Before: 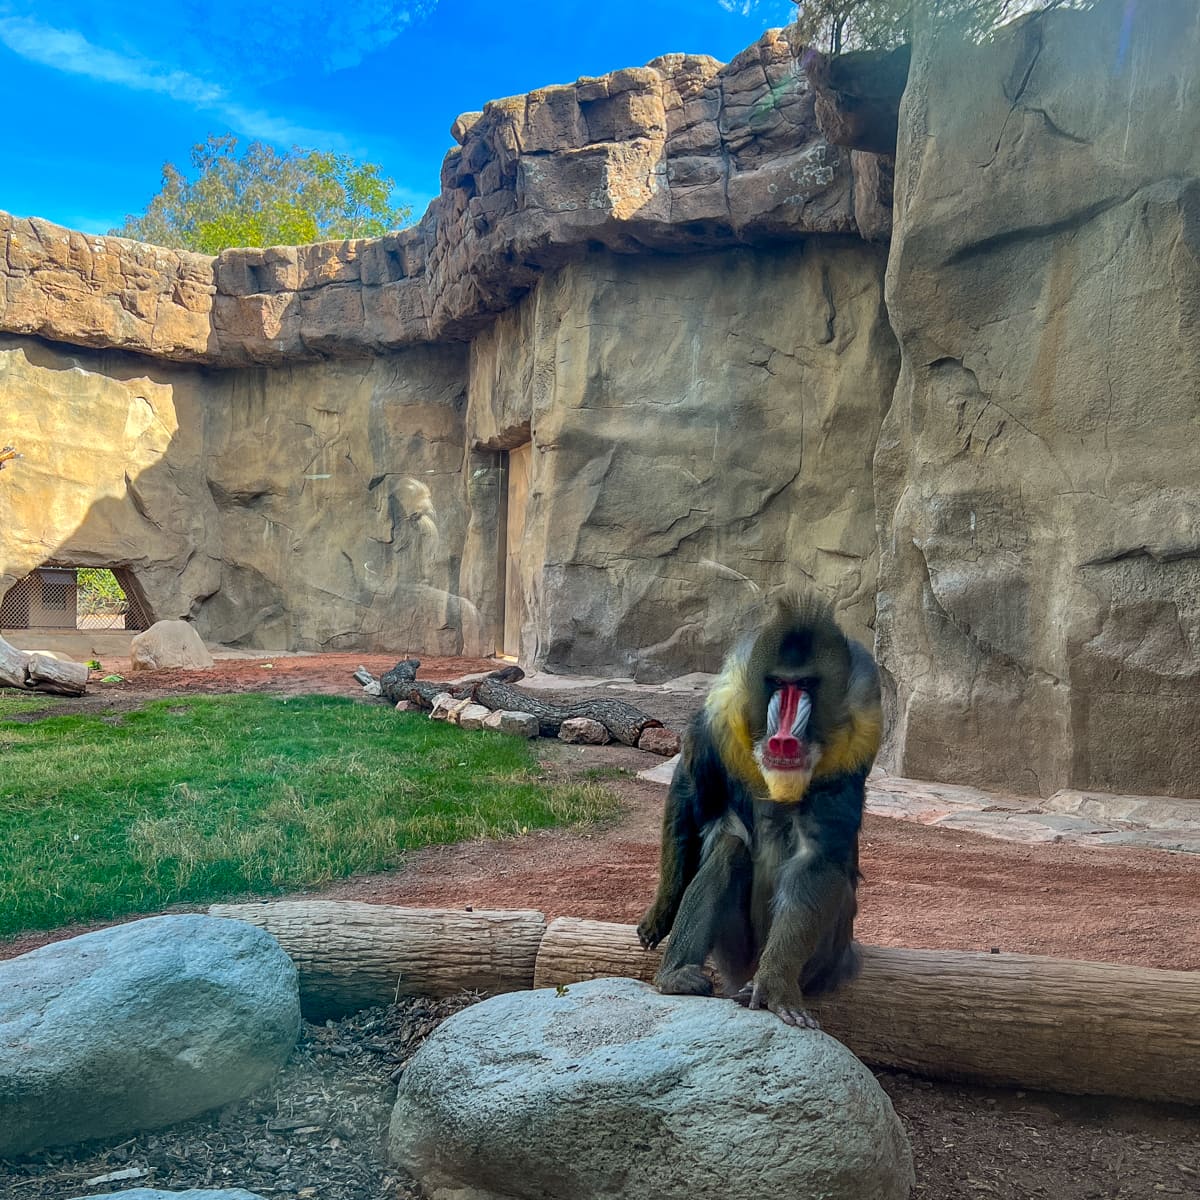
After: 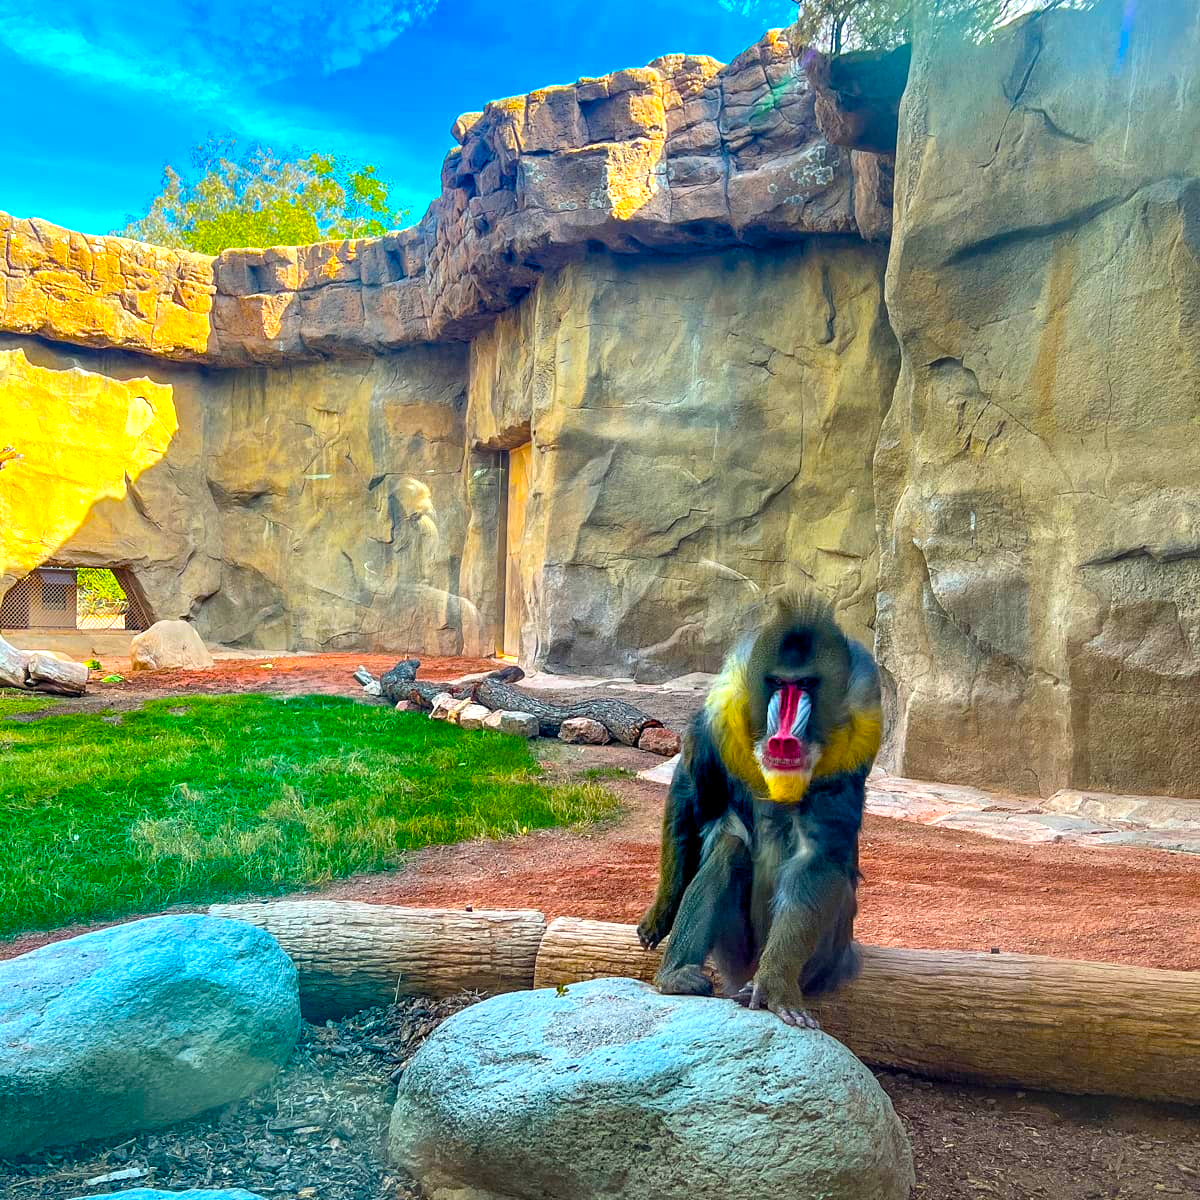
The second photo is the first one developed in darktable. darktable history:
color balance rgb: perceptual saturation grading › global saturation 100%
exposure: exposure 0.74 EV, compensate highlight preservation false
local contrast: mode bilateral grid, contrast 10, coarseness 25, detail 115%, midtone range 0.2
